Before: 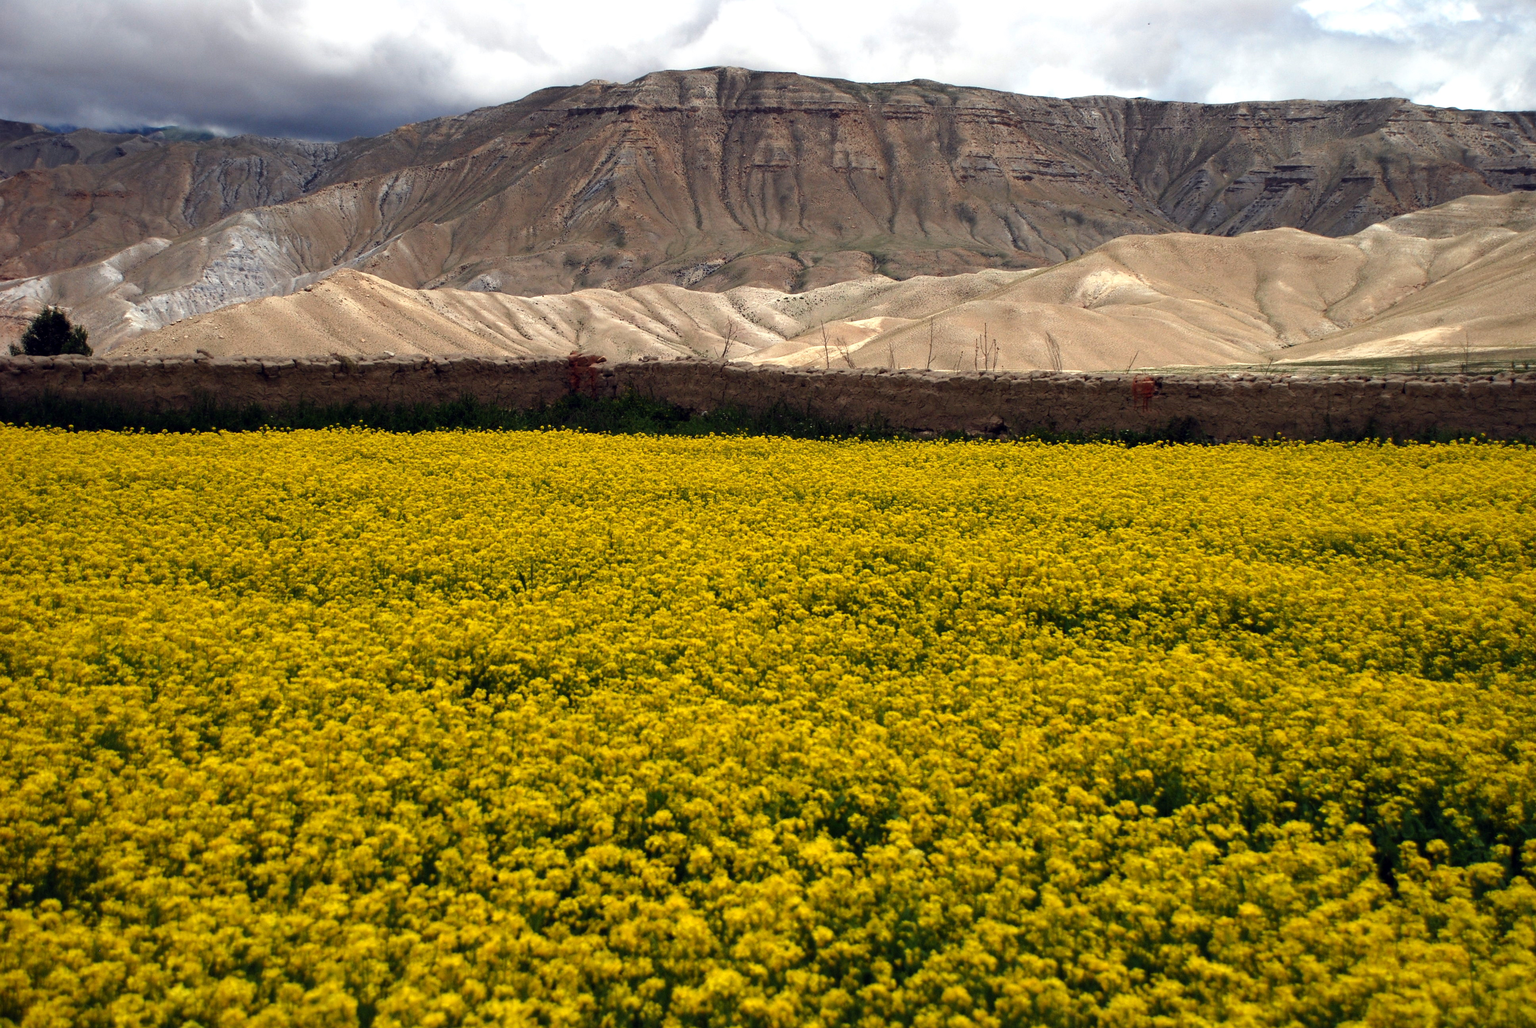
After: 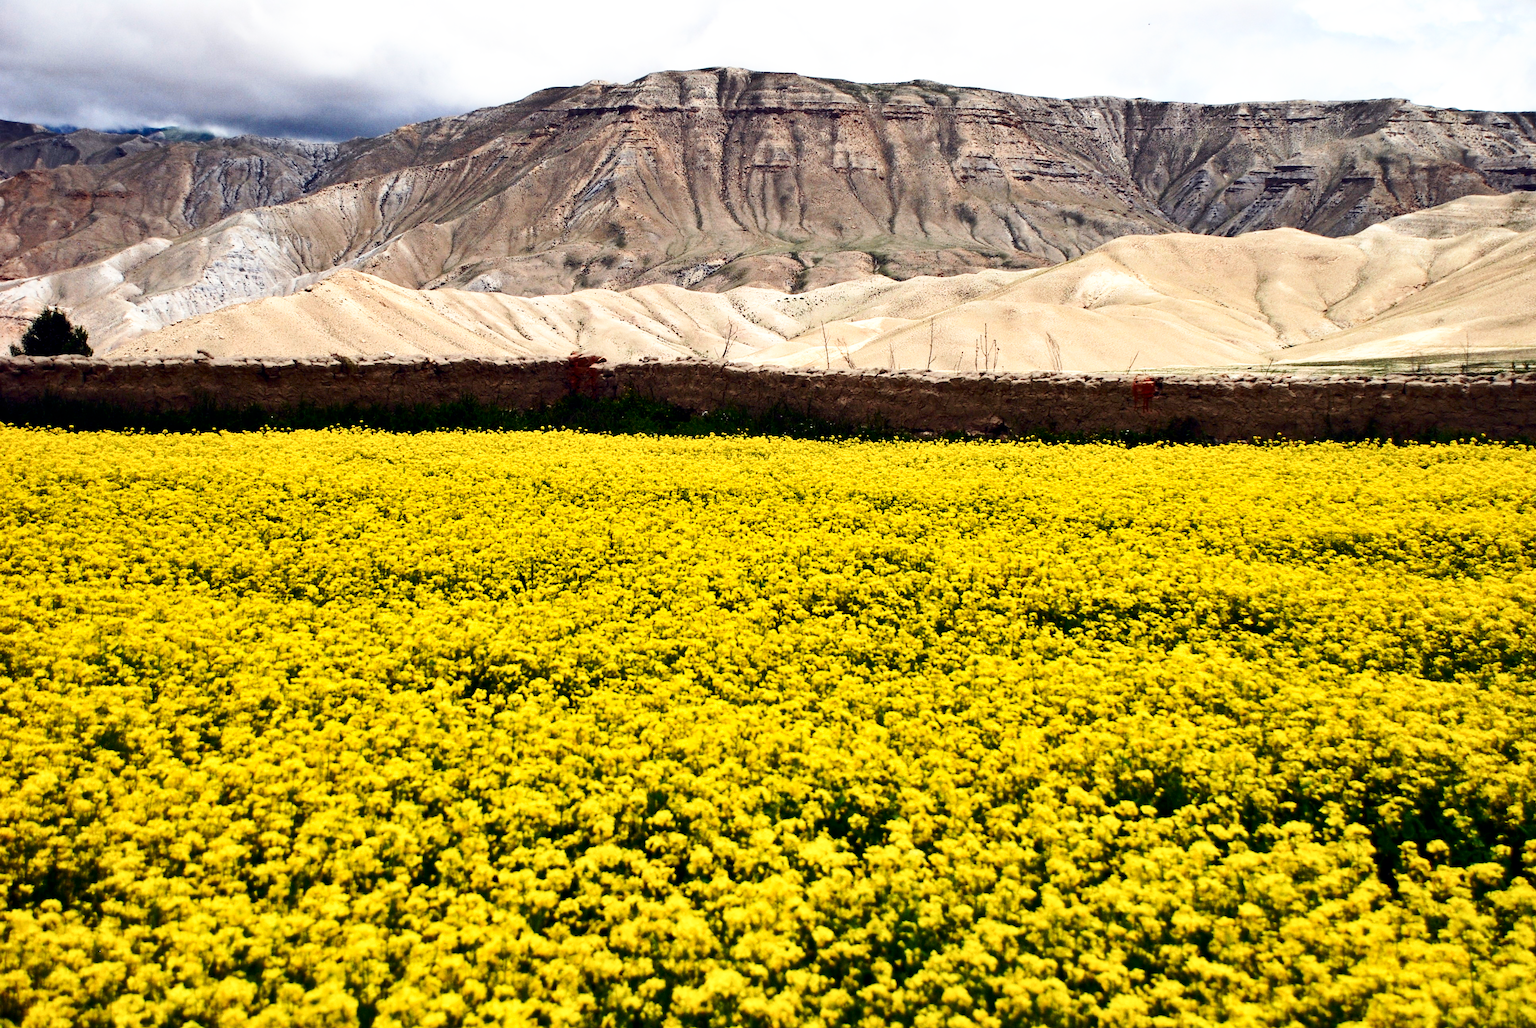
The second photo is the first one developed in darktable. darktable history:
contrast brightness saturation: contrast 0.273
base curve: curves: ch0 [(0, 0) (0.005, 0.002) (0.15, 0.3) (0.4, 0.7) (0.75, 0.95) (1, 1)], preserve colors none
shadows and highlights: low approximation 0.01, soften with gaussian
